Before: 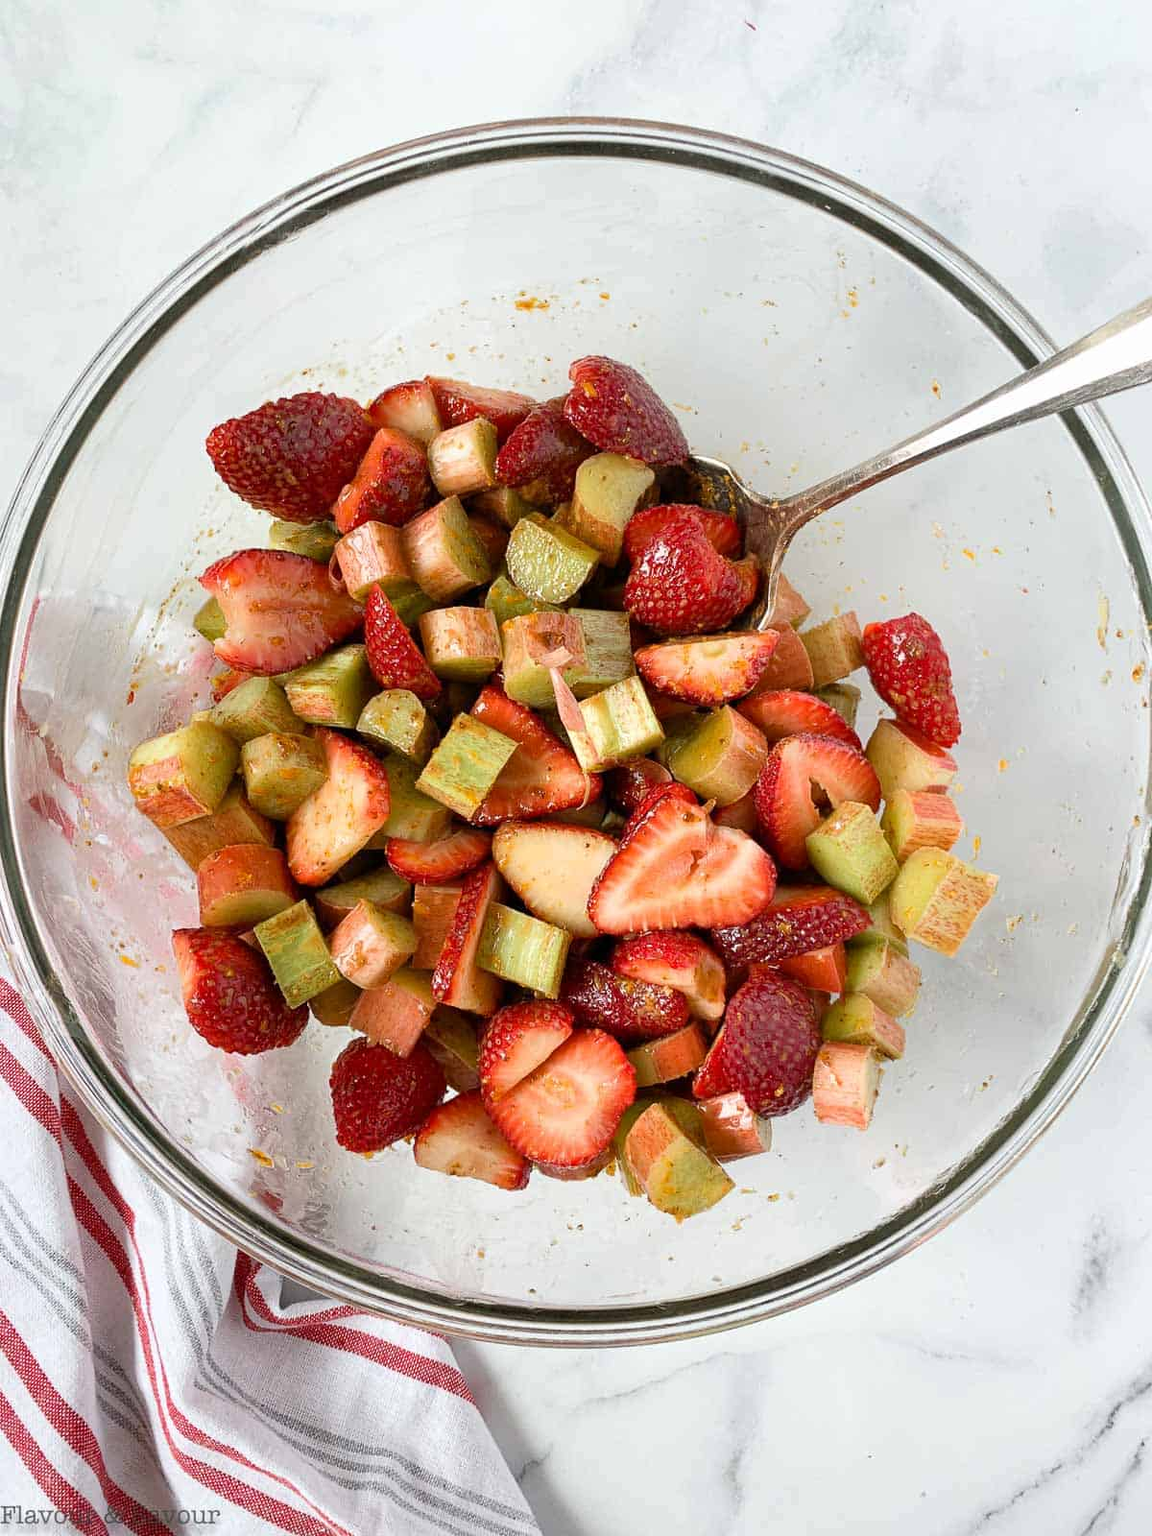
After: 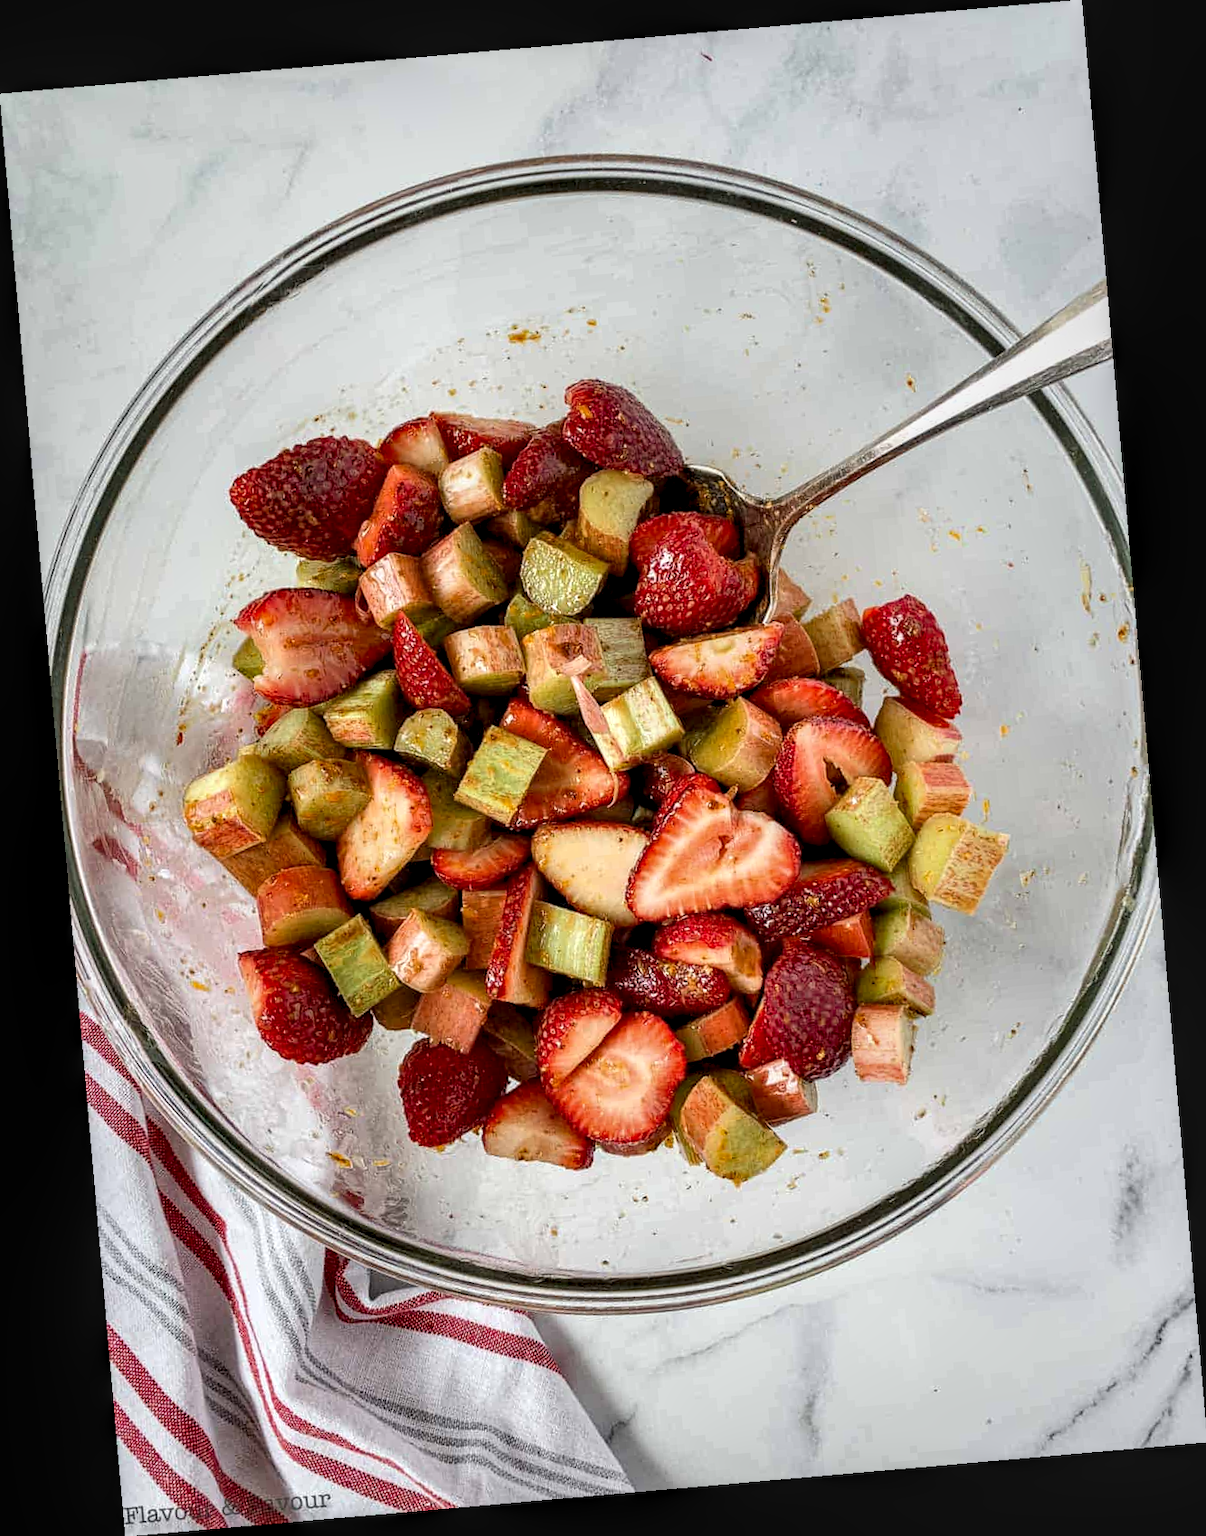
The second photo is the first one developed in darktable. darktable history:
rotate and perspective: rotation -4.98°, automatic cropping off
local contrast: highlights 25%, detail 150%
